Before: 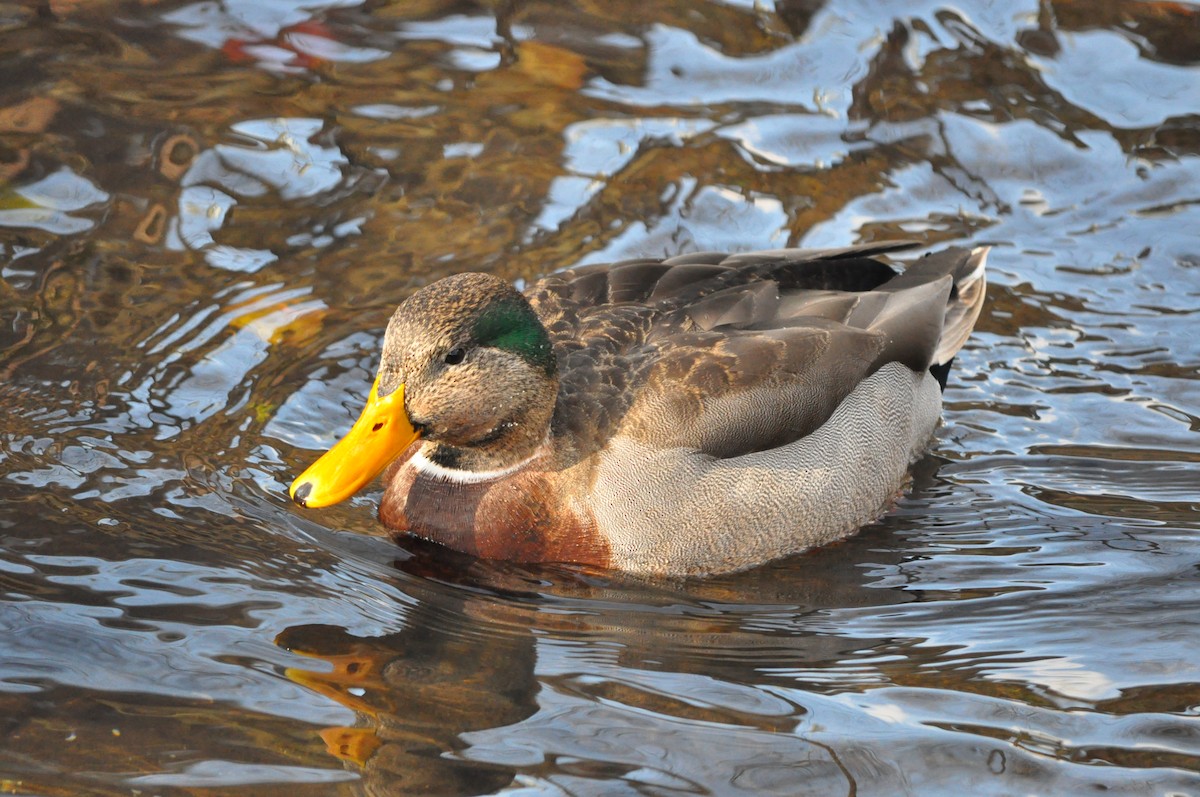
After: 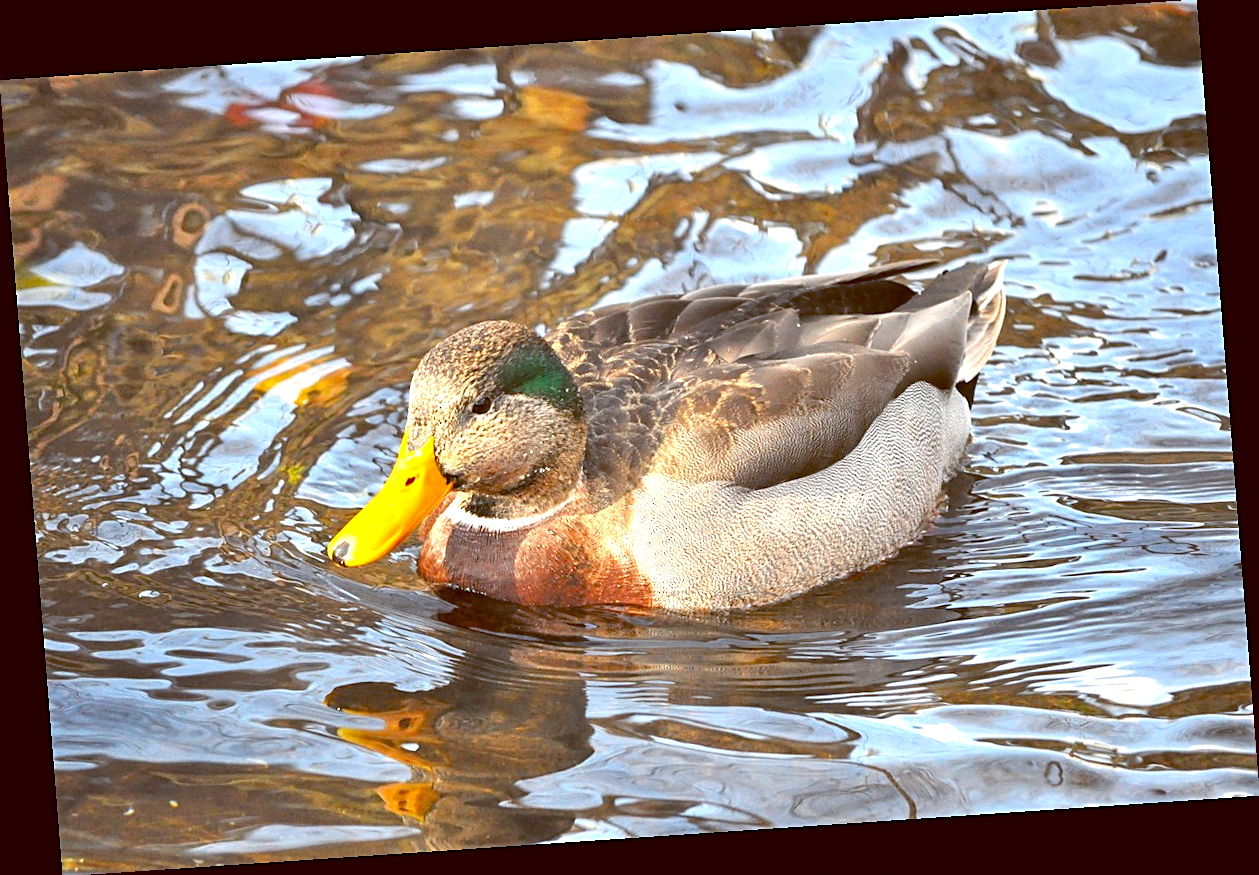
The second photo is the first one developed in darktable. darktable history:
exposure: black level correction -0.001, exposure 0.9 EV, compensate exposure bias true, compensate highlight preservation false
rotate and perspective: rotation -4.2°, shear 0.006, automatic cropping off
color balance: lift [1, 1.015, 1.004, 0.985], gamma [1, 0.958, 0.971, 1.042], gain [1, 0.956, 0.977, 1.044]
sharpen: on, module defaults
color correction: highlights a* 0.816, highlights b* 2.78, saturation 1.1
grain: coarseness 0.09 ISO, strength 10%
